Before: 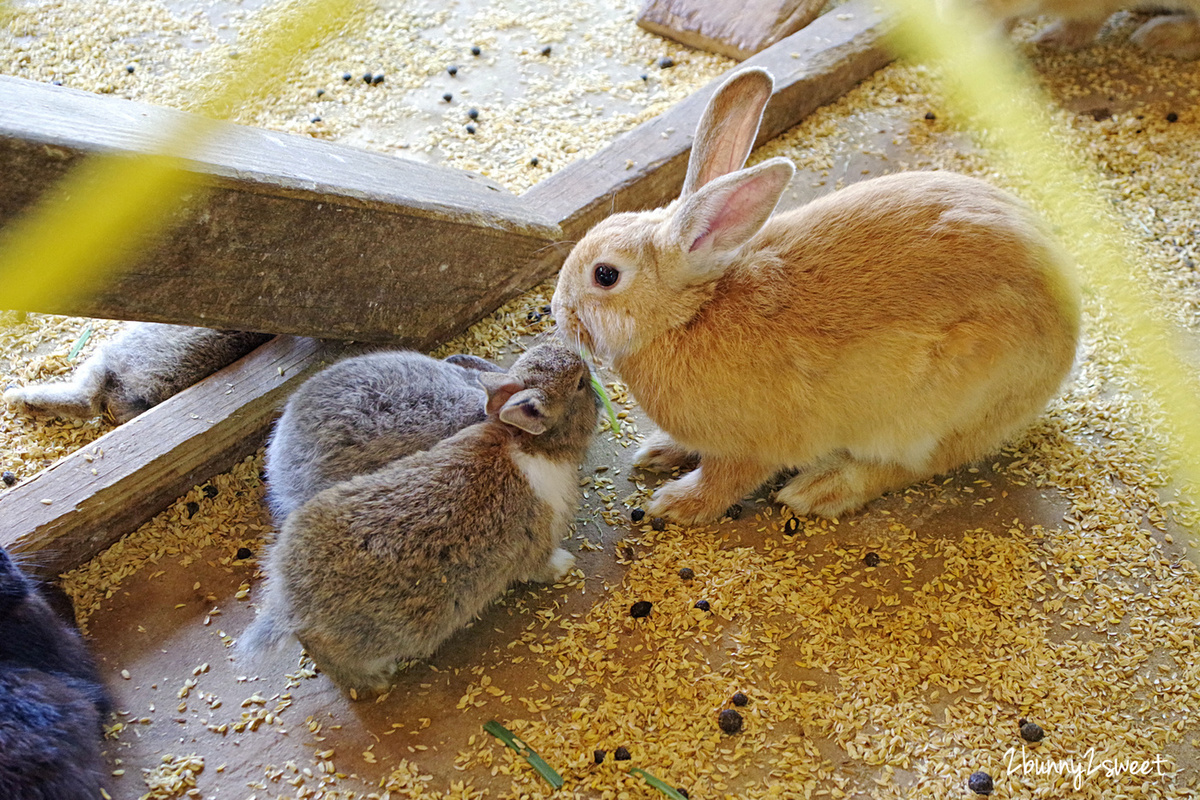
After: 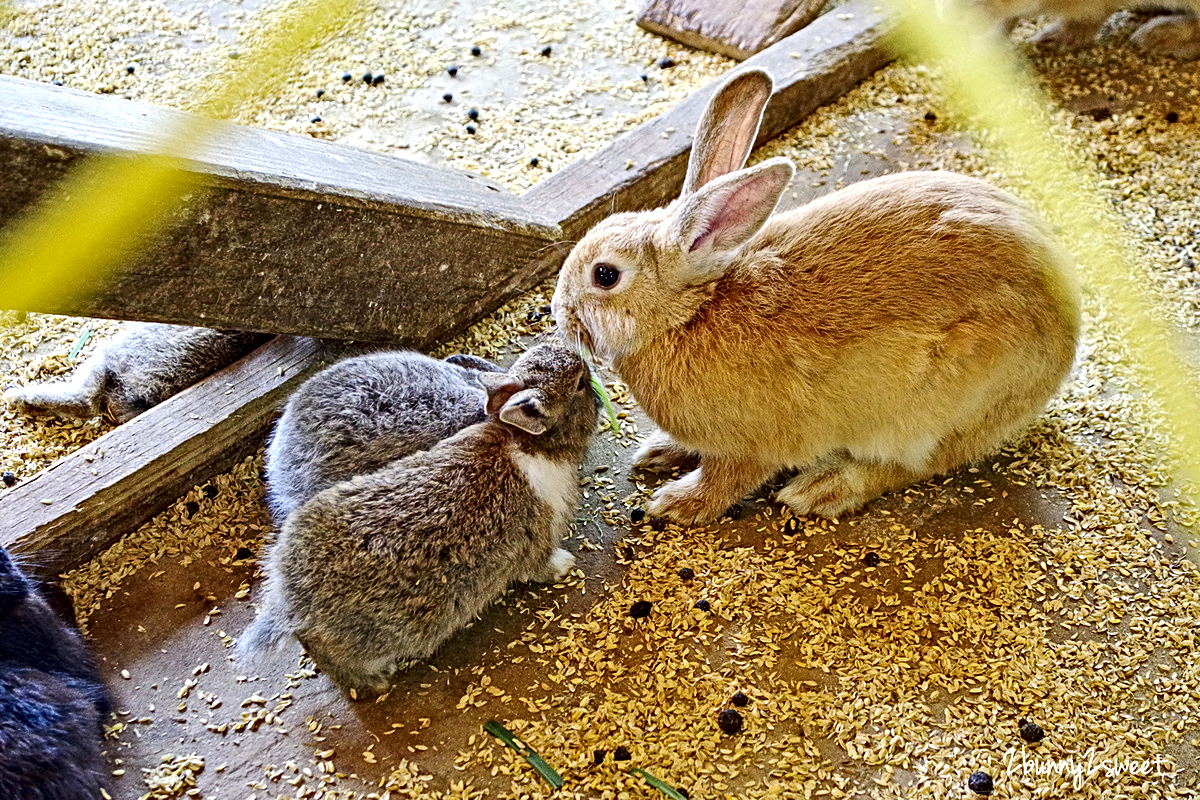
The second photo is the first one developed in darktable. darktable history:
contrast brightness saturation: contrast 0.15, brightness -0.01, saturation 0.1
exposure: compensate highlight preservation false
contrast equalizer: octaves 7, y [[0.5, 0.542, 0.583, 0.625, 0.667, 0.708], [0.5 ×6], [0.5 ×6], [0 ×6], [0 ×6]]
